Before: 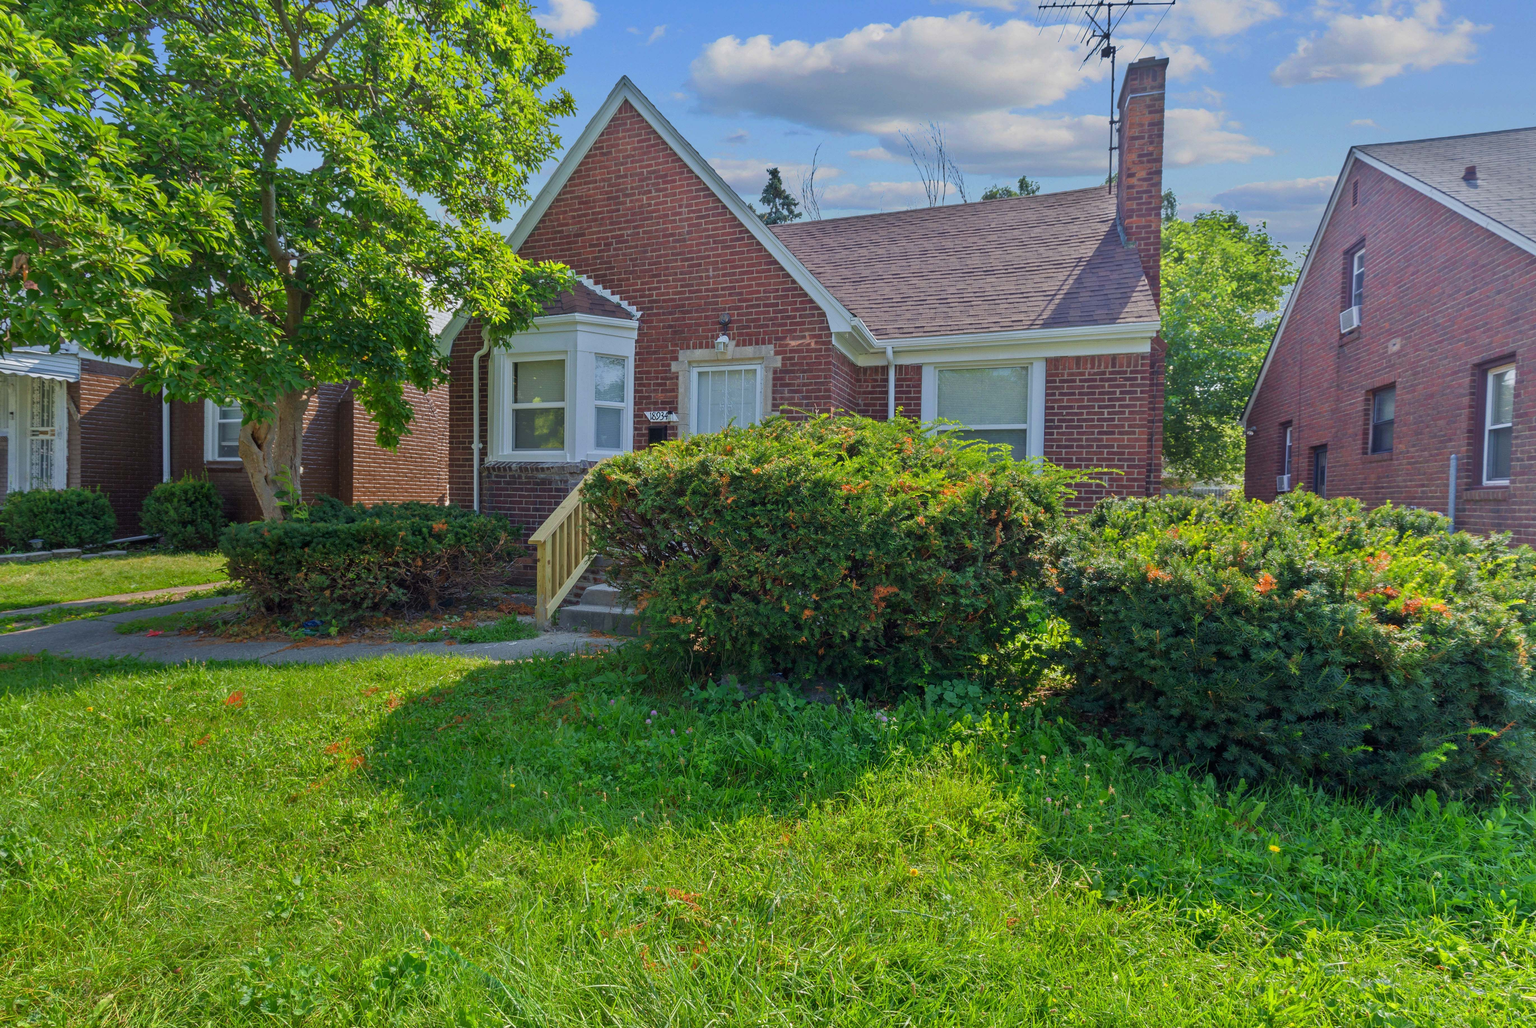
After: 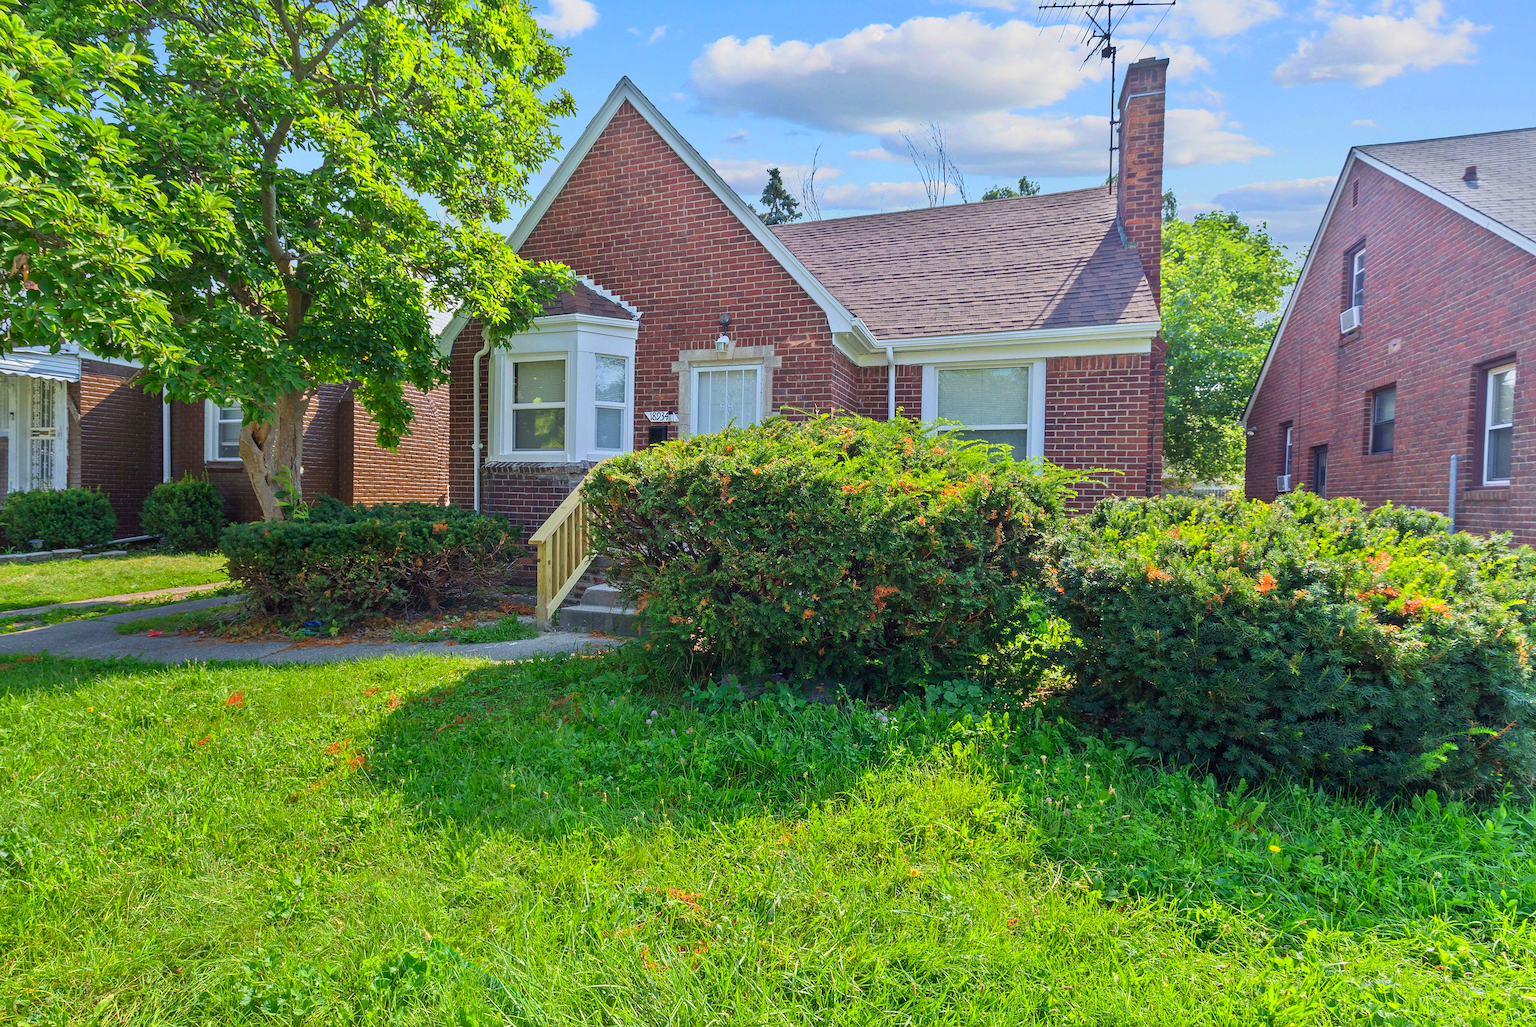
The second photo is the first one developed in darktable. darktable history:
sharpen: on, module defaults
contrast brightness saturation: contrast 0.201, brightness 0.158, saturation 0.221
